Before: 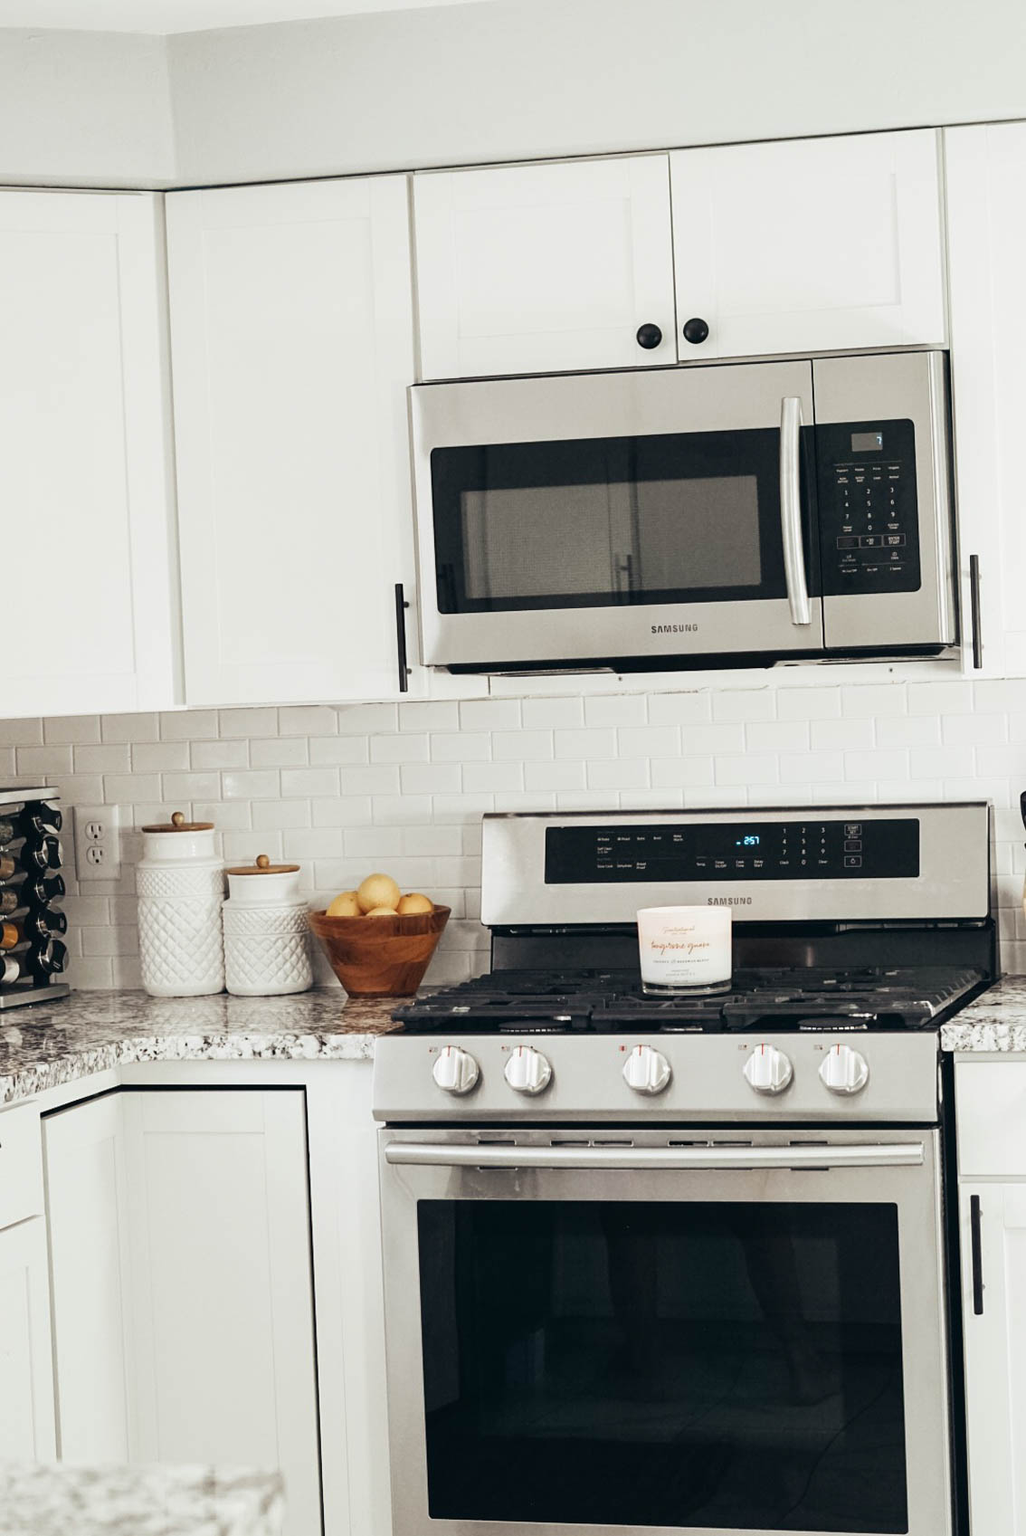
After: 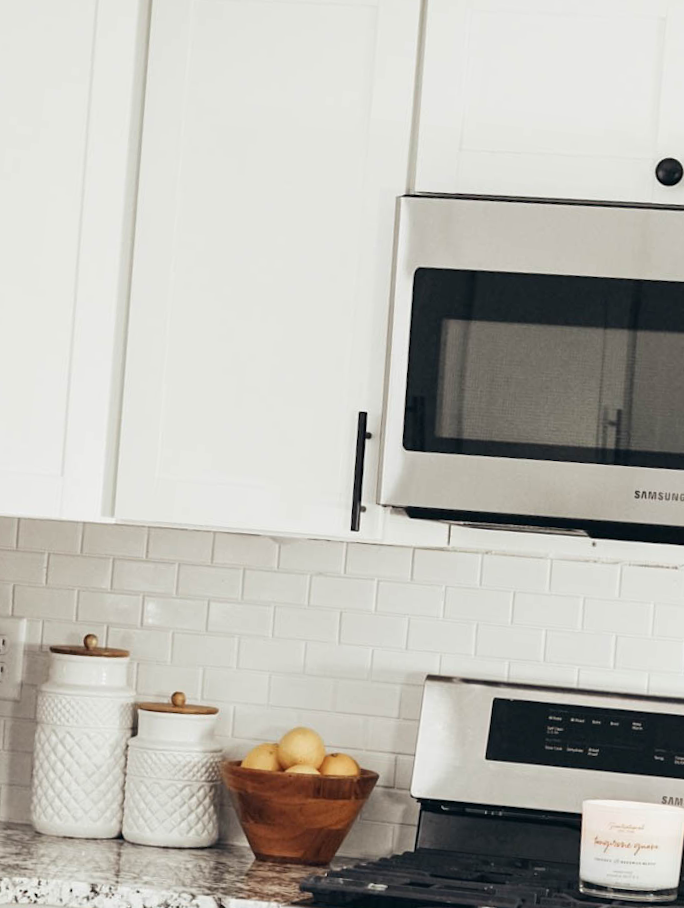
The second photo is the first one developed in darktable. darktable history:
crop and rotate: angle -6.6°, left 2.232%, top 6.899%, right 27.393%, bottom 30.701%
